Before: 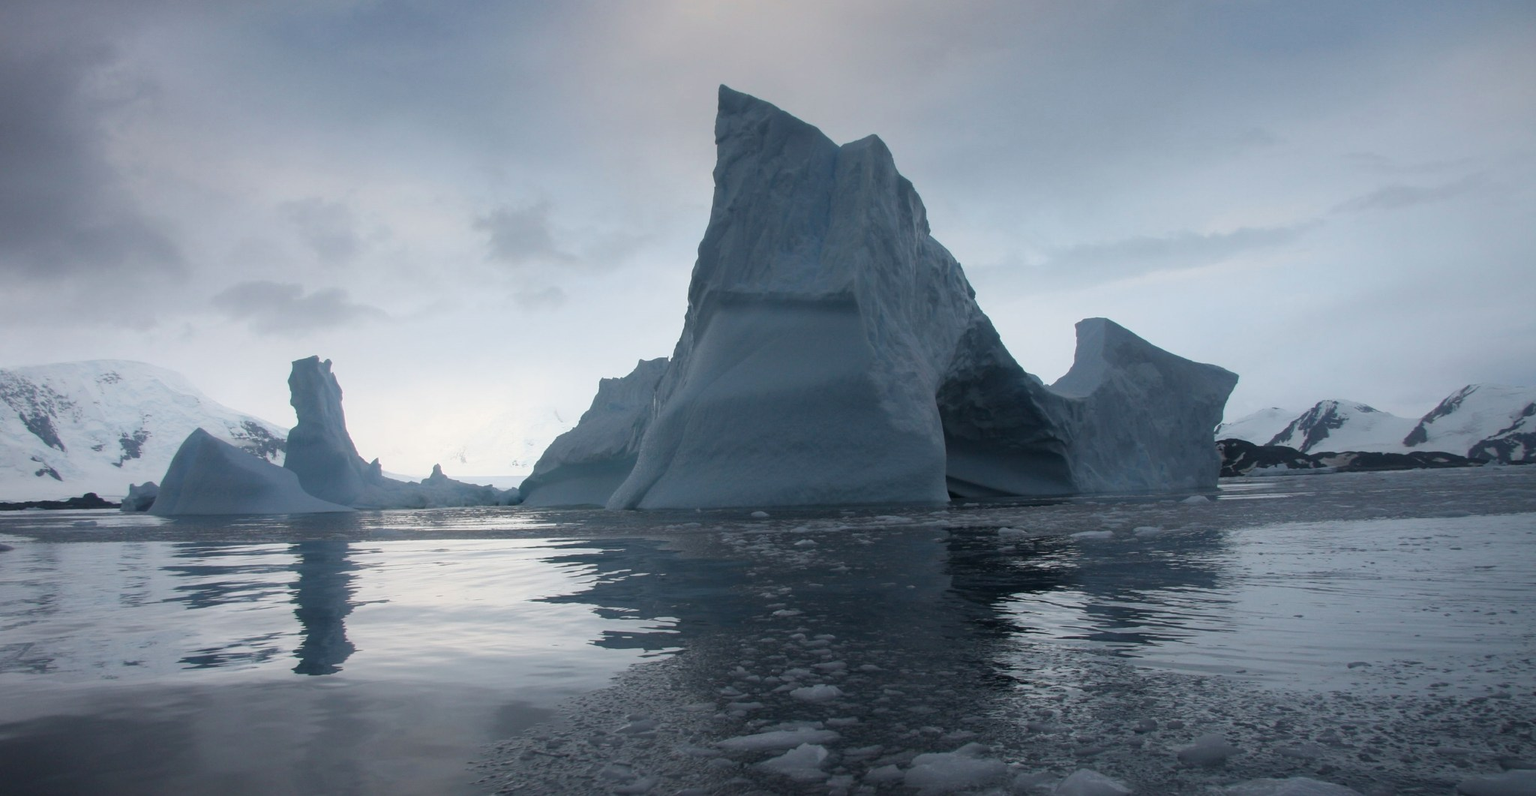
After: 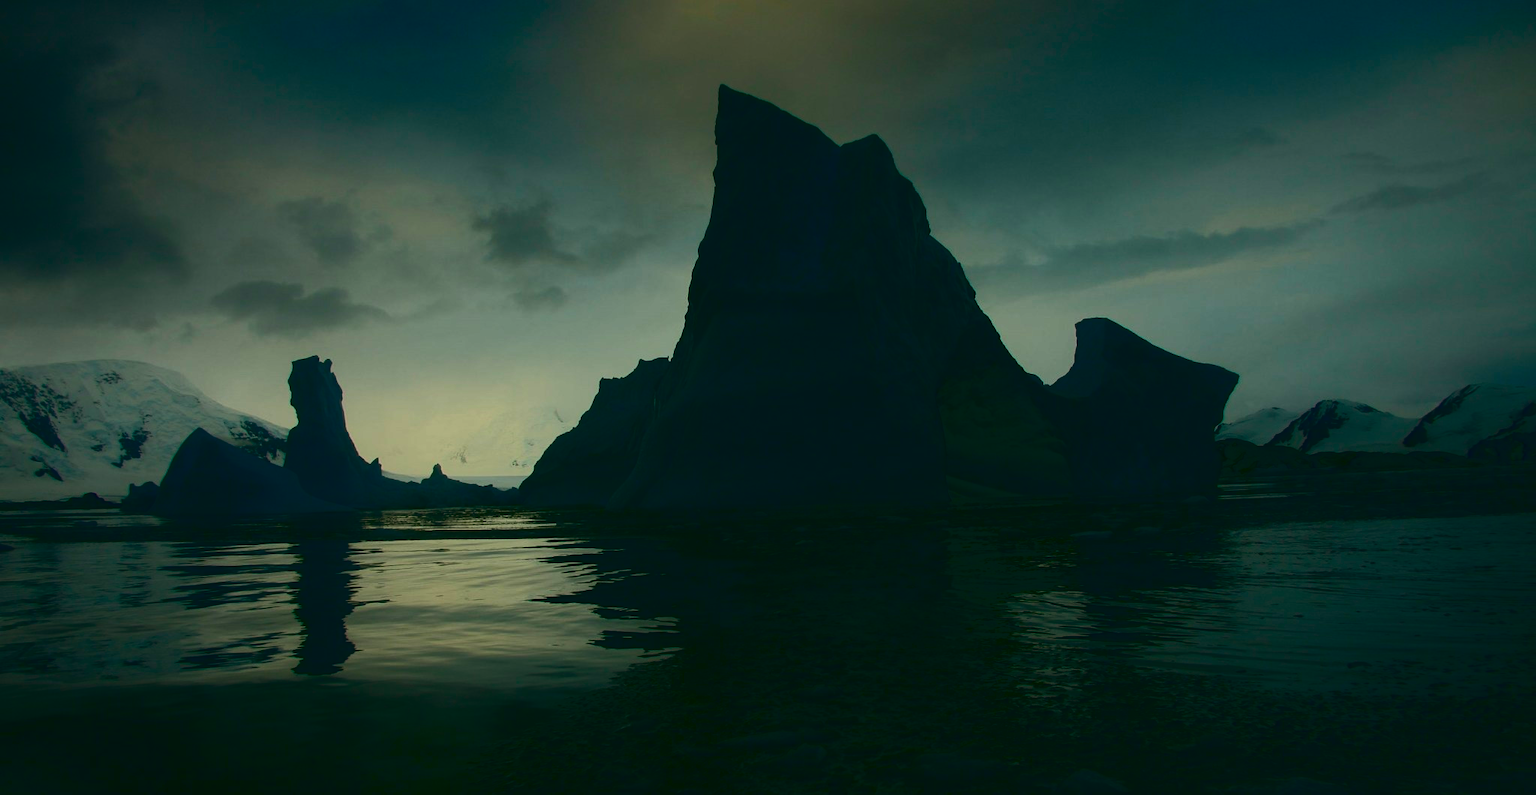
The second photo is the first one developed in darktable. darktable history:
color balance: lift [1.005, 0.99, 1.007, 1.01], gamma [1, 1.034, 1.032, 0.966], gain [0.873, 1.055, 1.067, 0.933]
shadows and highlights: shadows -19.91, highlights -73.15
contrast brightness saturation: brightness -1, saturation 1
